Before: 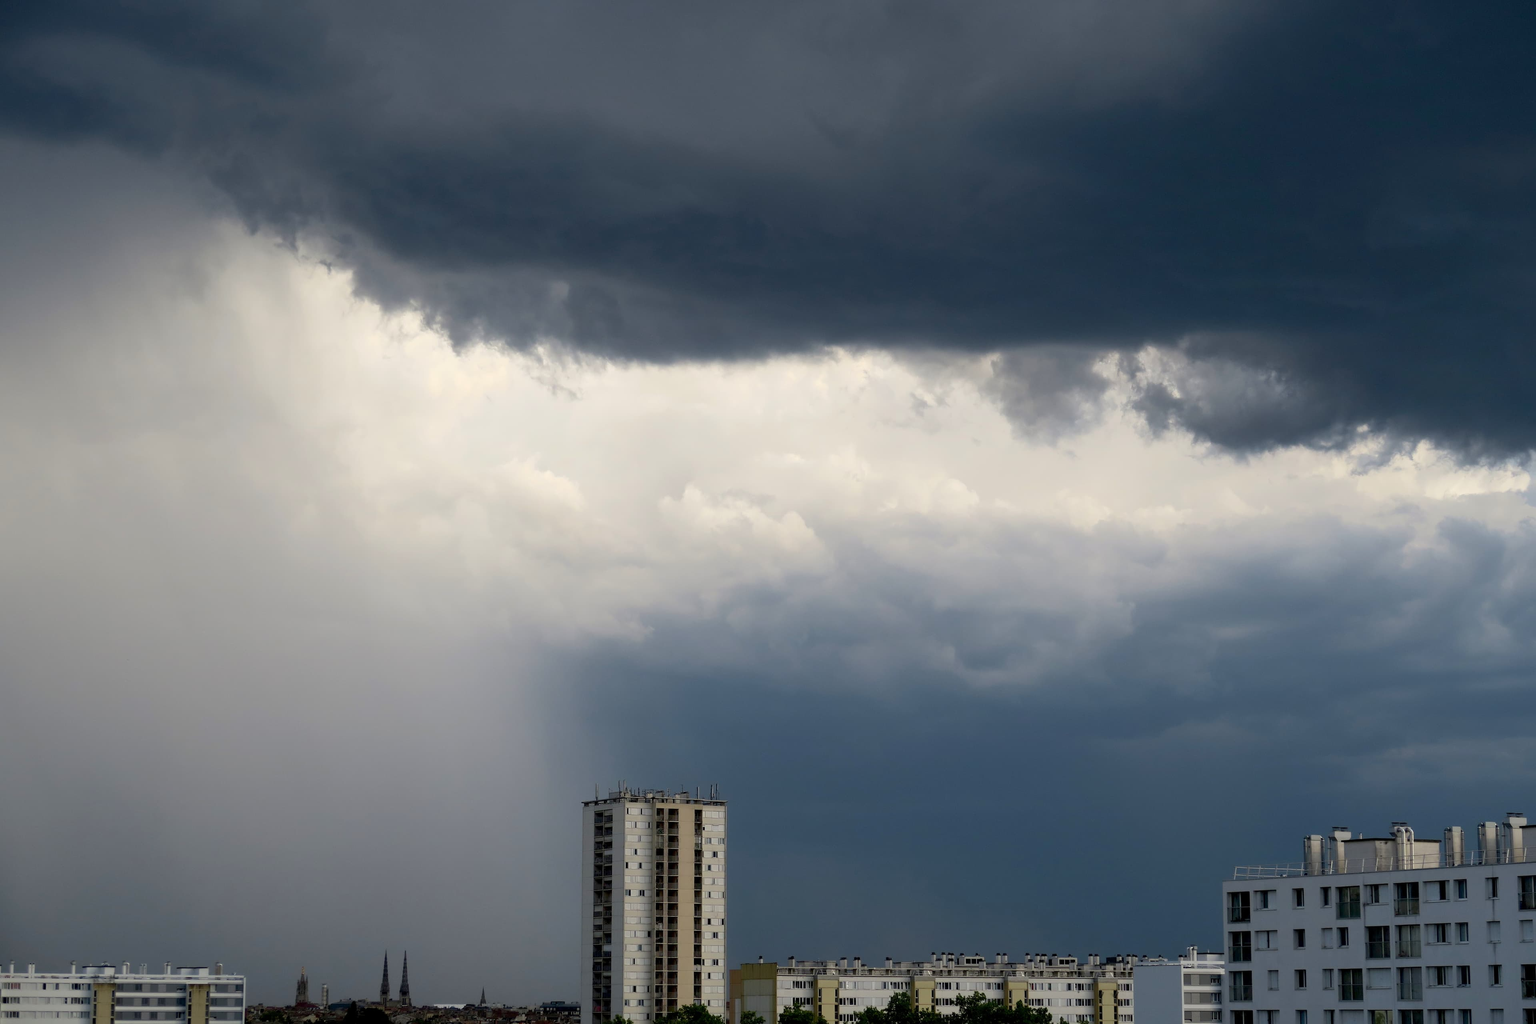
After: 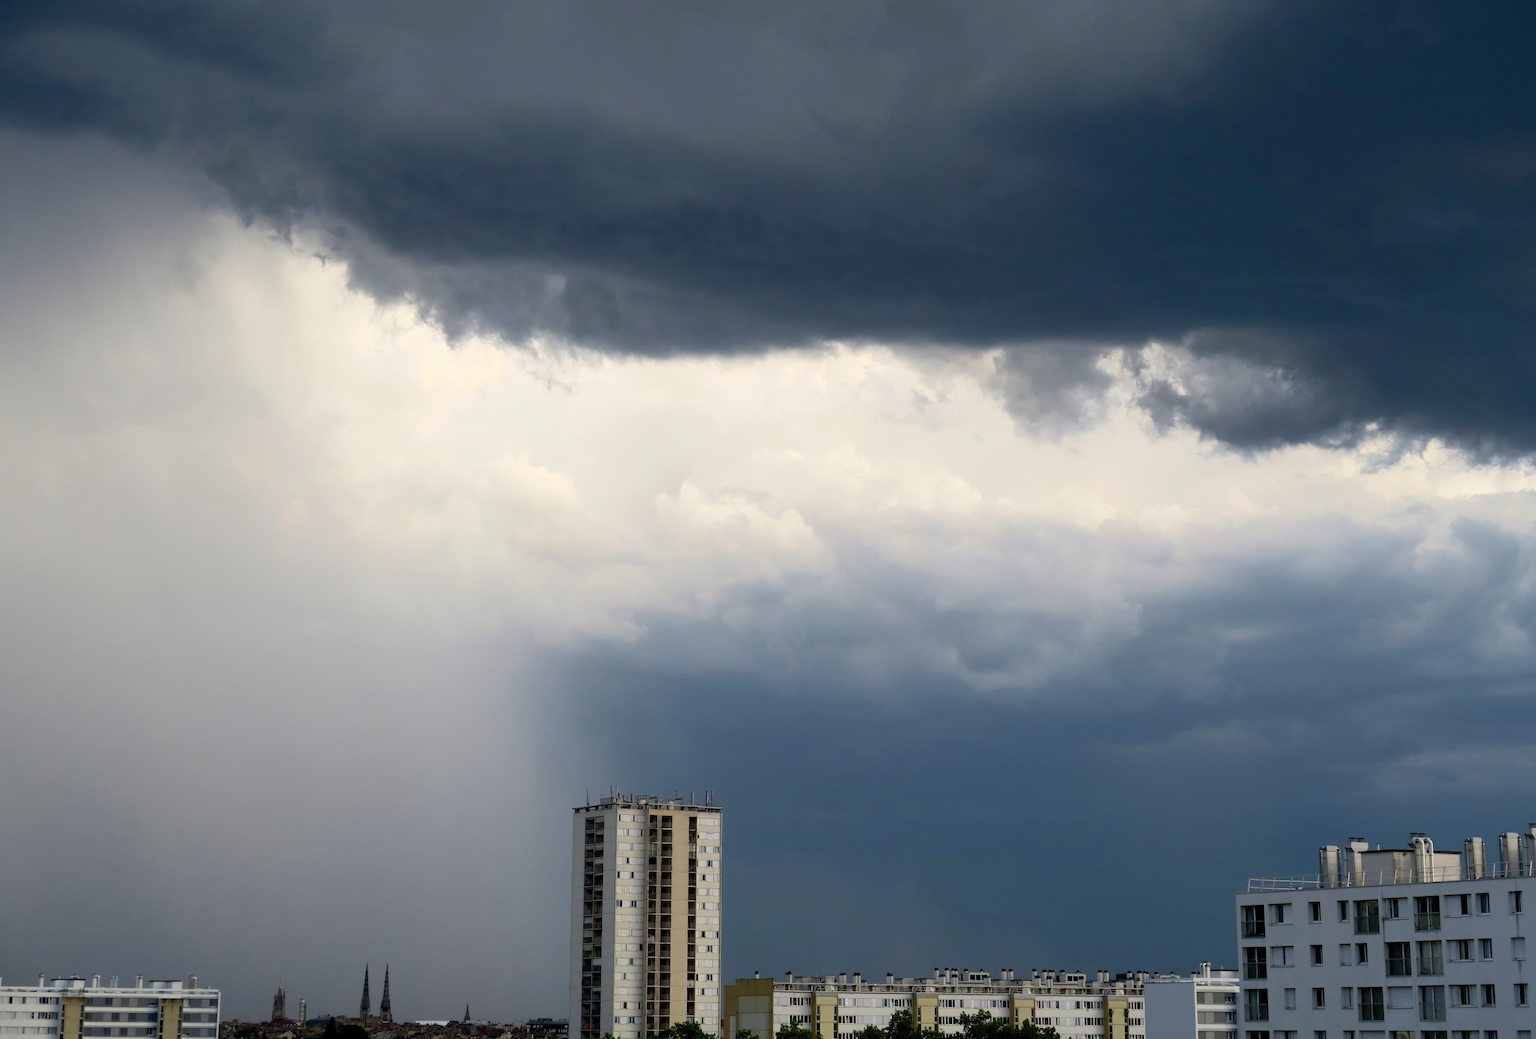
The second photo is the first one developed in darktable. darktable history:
rotate and perspective: rotation 0.226°, lens shift (vertical) -0.042, crop left 0.023, crop right 0.982, crop top 0.006, crop bottom 0.994
contrast brightness saturation: contrast 0.2, brightness 0.15, saturation 0.14
base curve: curves: ch0 [(0, 0) (0.74, 0.67) (1, 1)]
